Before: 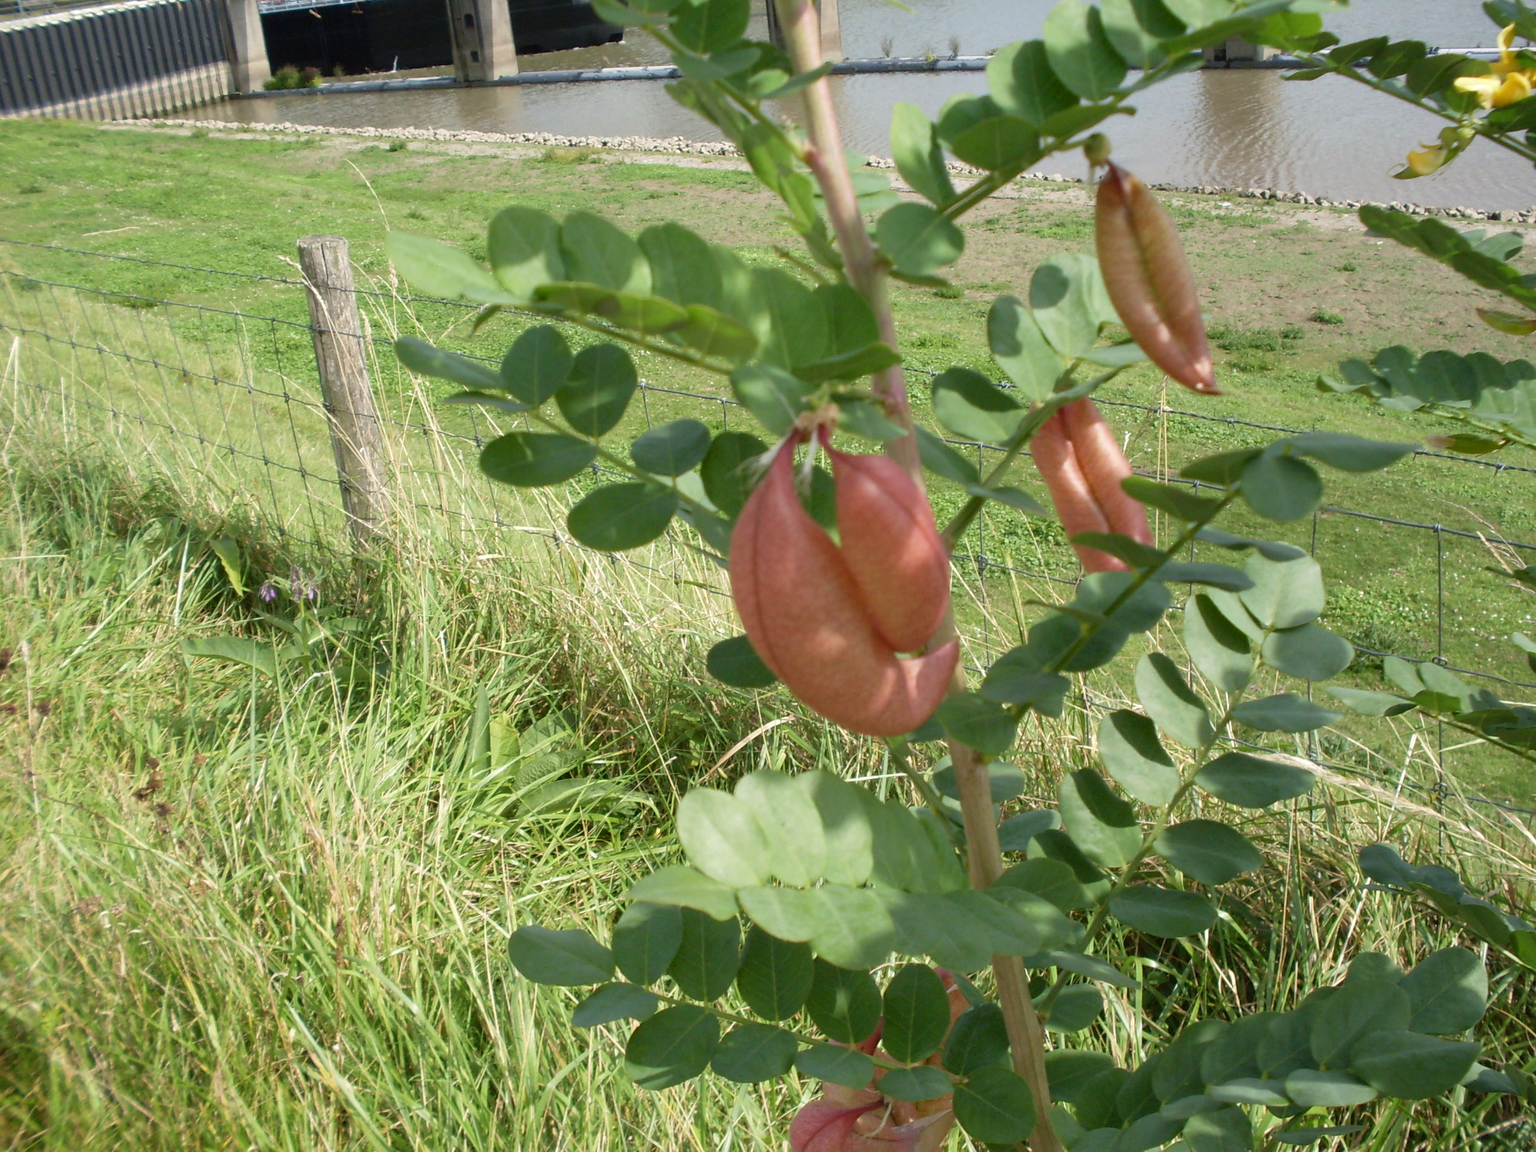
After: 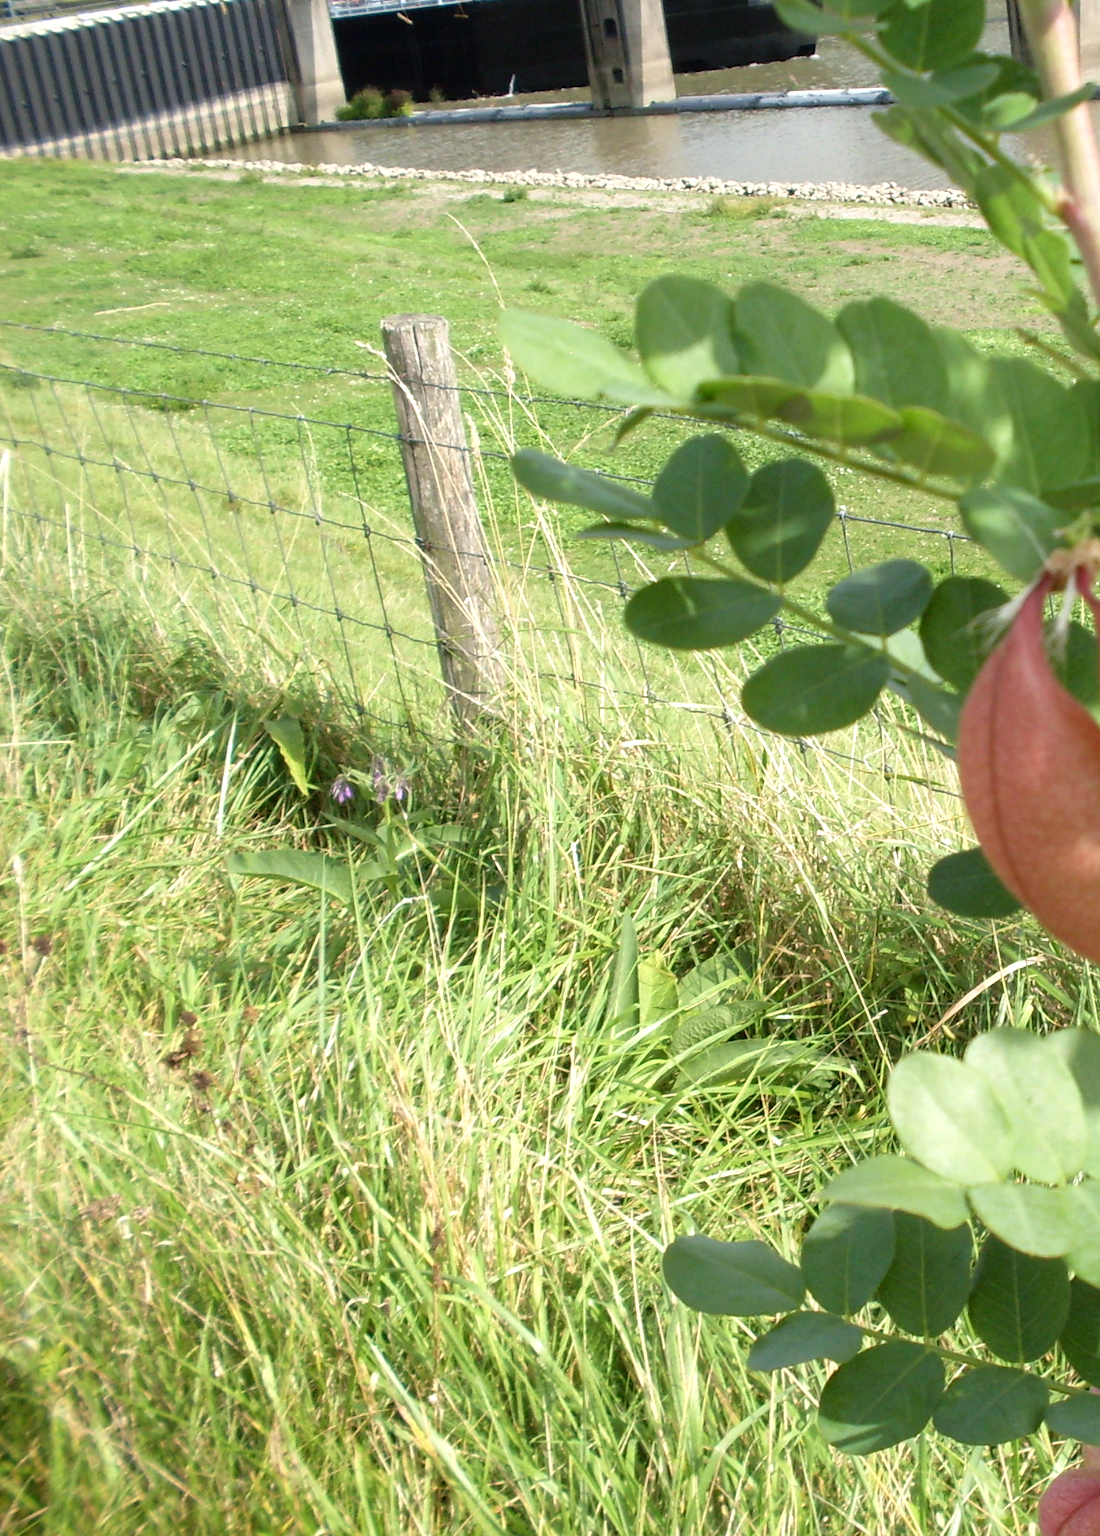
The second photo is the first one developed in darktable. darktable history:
tone equalizer: -8 EV -0.385 EV, -7 EV -0.407 EV, -6 EV -0.31 EV, -5 EV -0.254 EV, -3 EV 0.194 EV, -2 EV 0.343 EV, -1 EV 0.399 EV, +0 EV 0.411 EV
crop: left 0.78%, right 45.486%, bottom 0.079%
